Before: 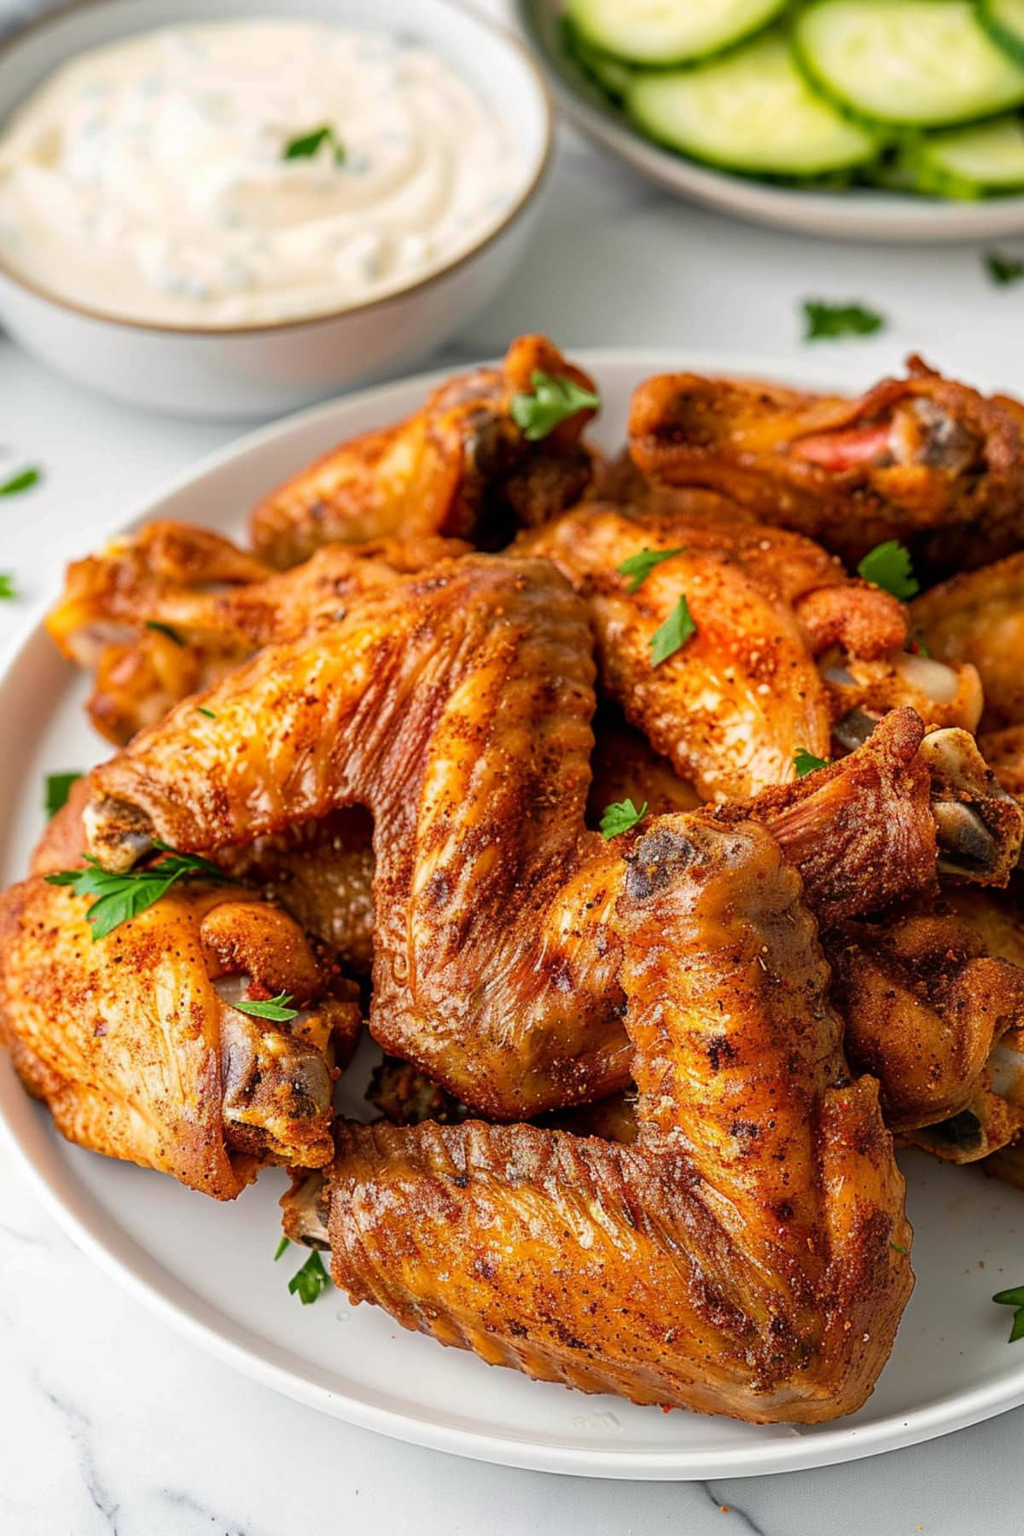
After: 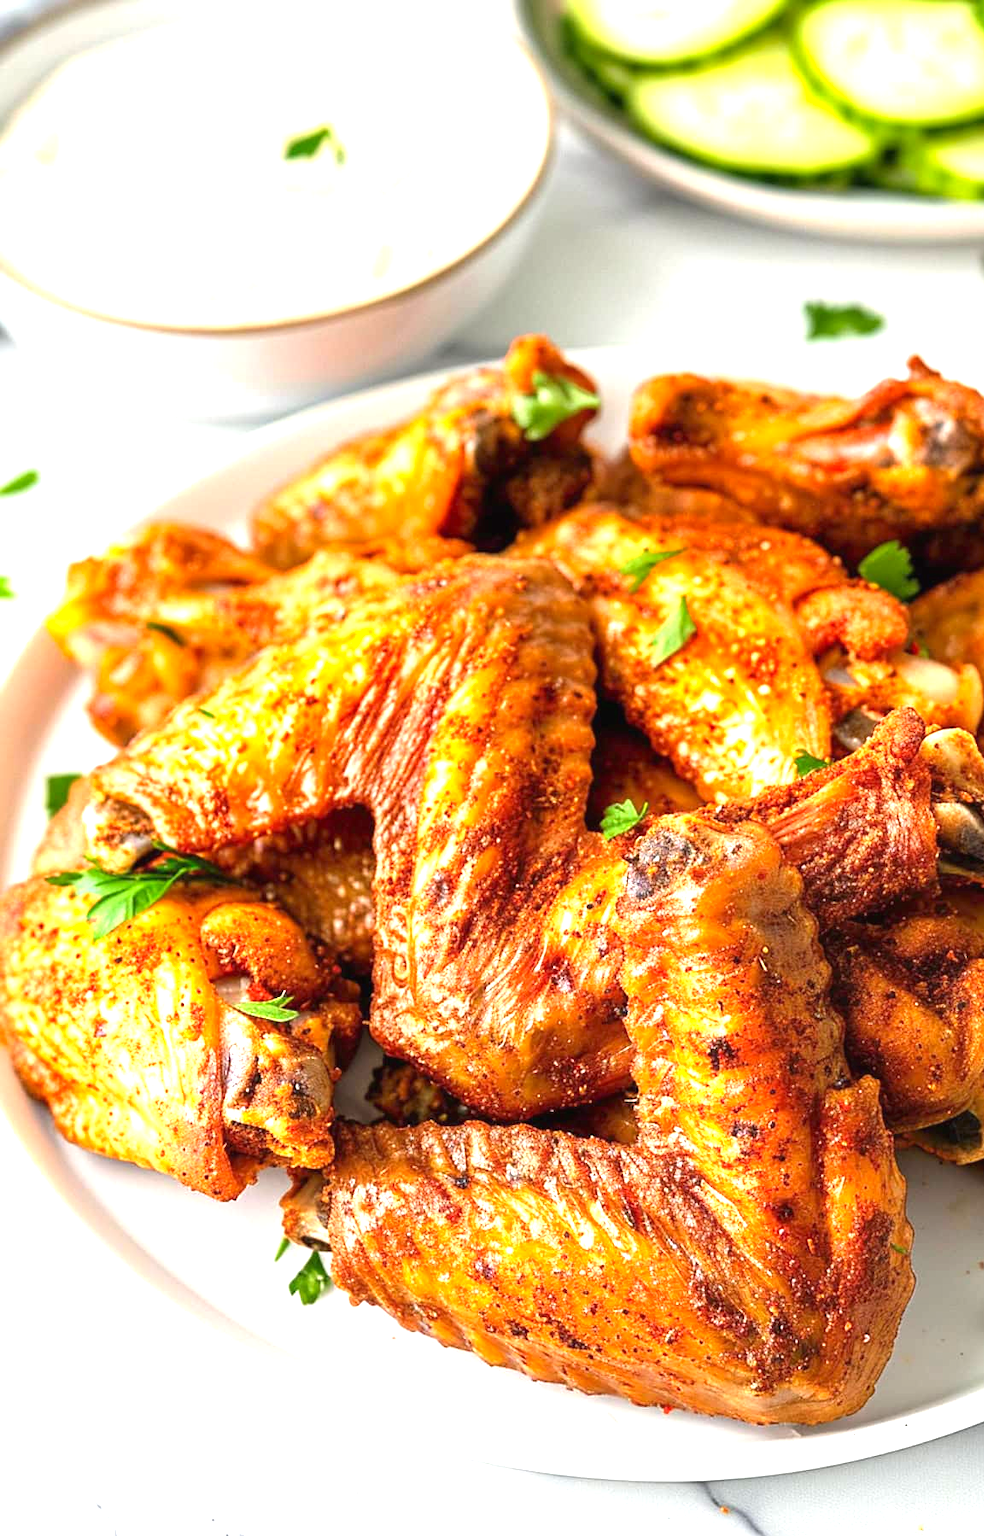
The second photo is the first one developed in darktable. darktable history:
crop: right 3.834%, bottom 0.022%
exposure: black level correction 0, exposure 1.326 EV, compensate exposure bias true, compensate highlight preservation false
contrast brightness saturation: contrast -0.024, brightness -0.009, saturation 0.04
